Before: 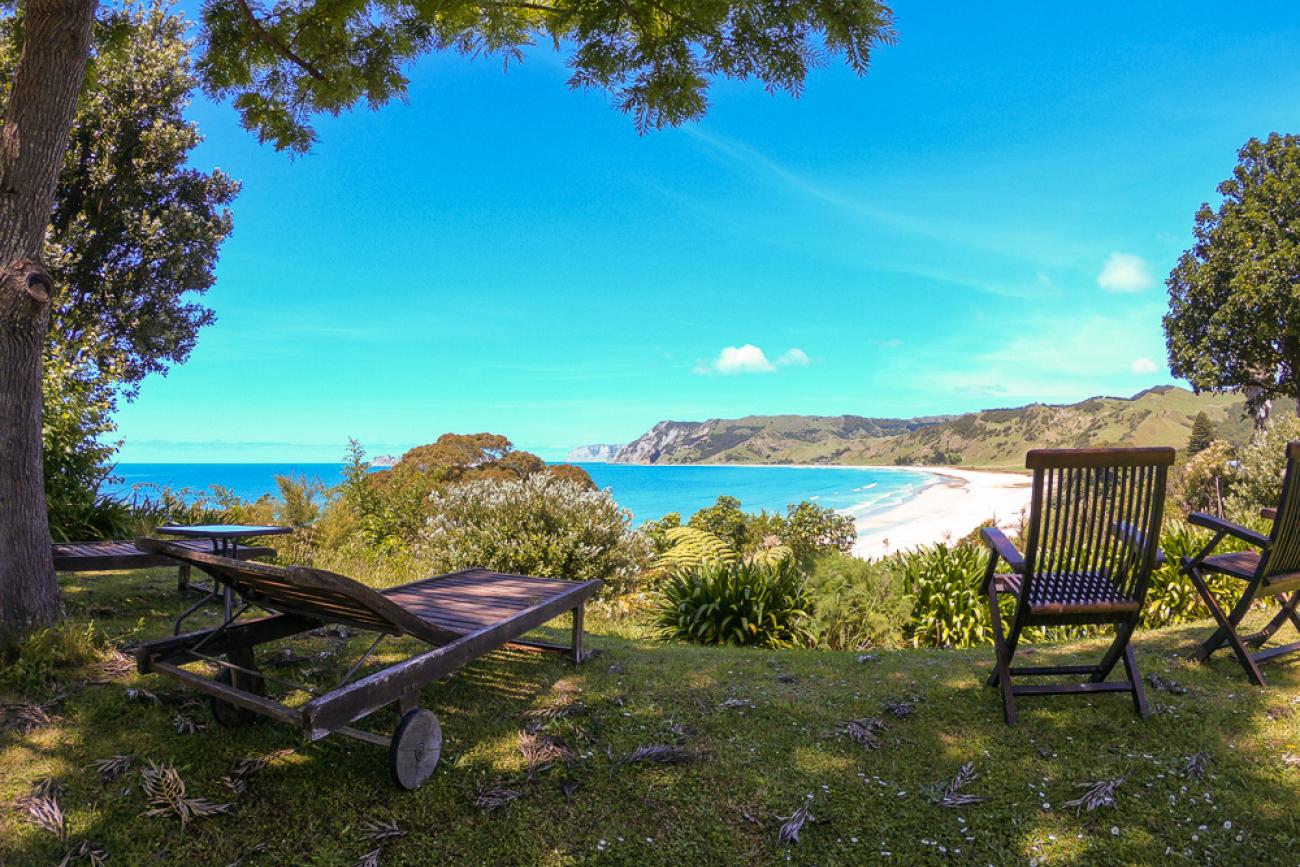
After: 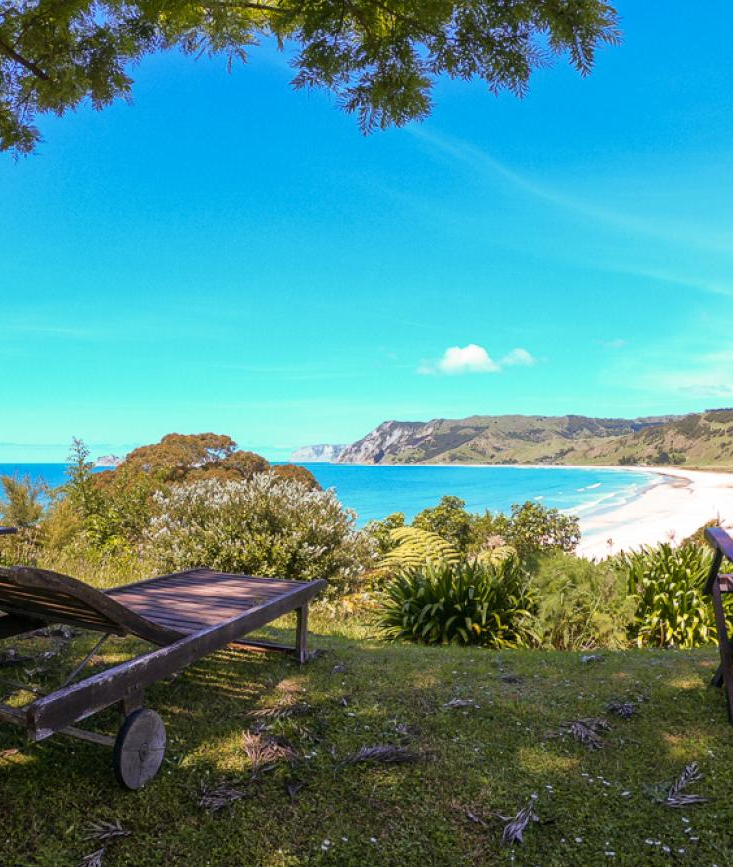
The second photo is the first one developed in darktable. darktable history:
crop: left 21.28%, right 22.266%
